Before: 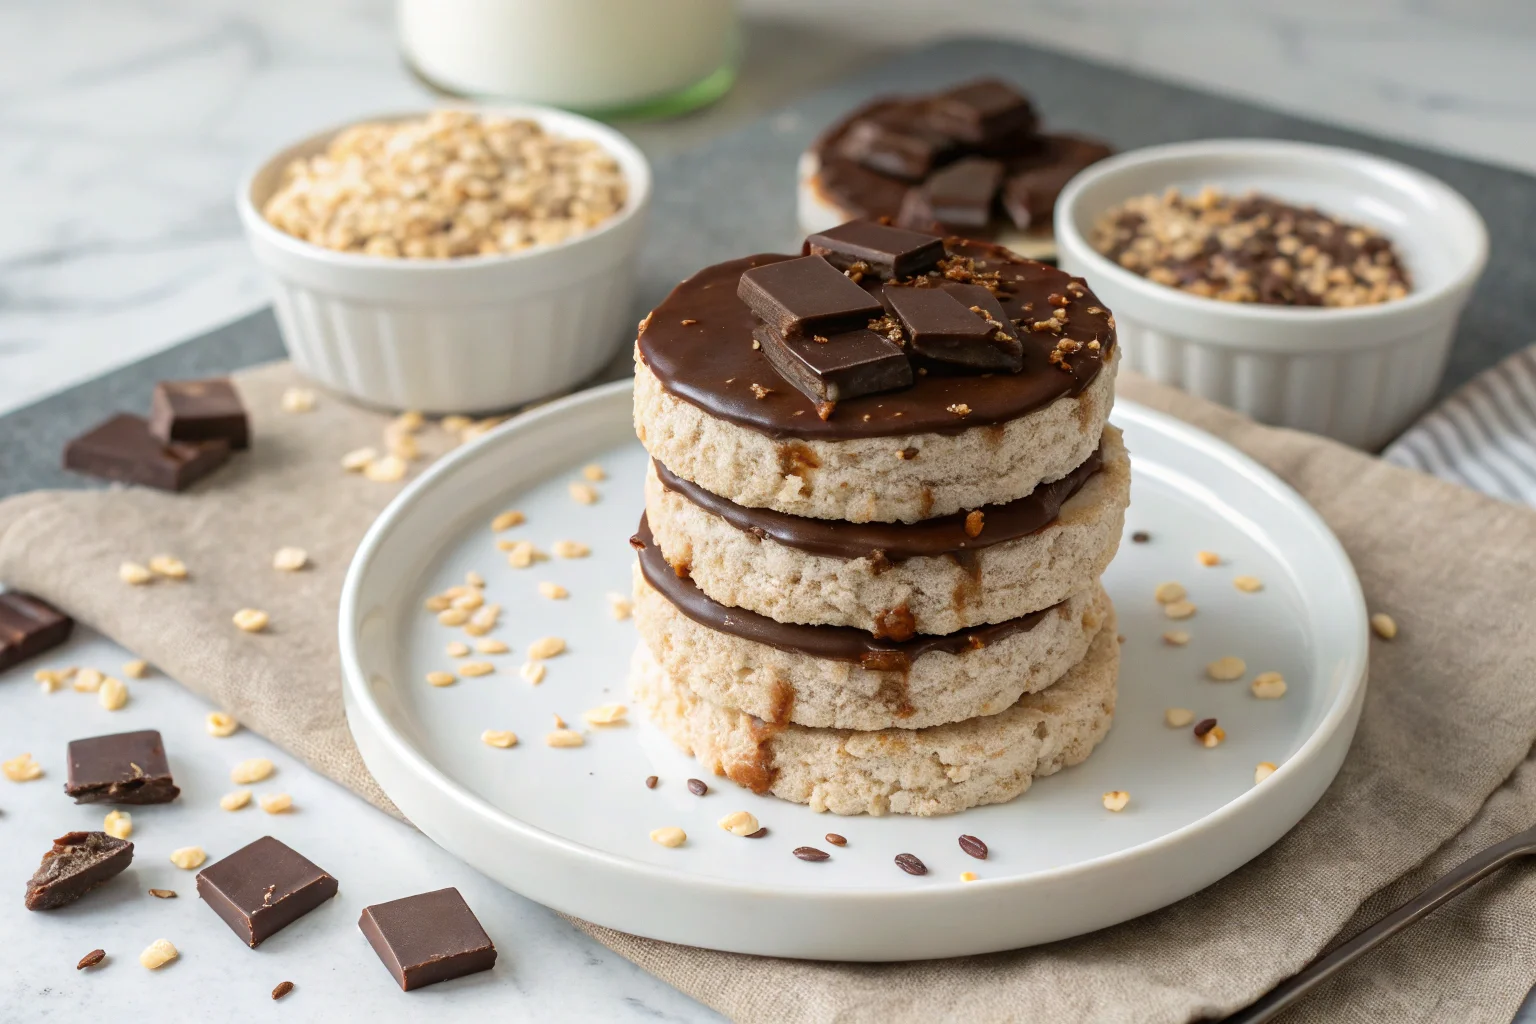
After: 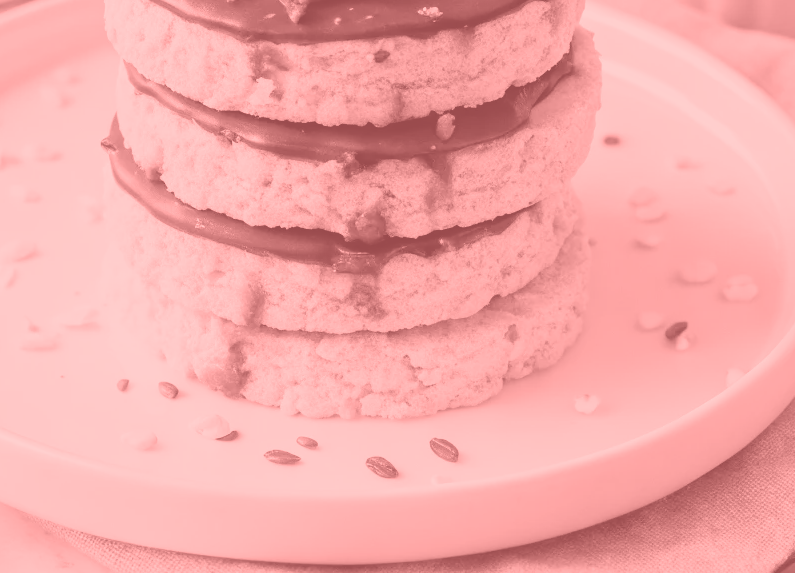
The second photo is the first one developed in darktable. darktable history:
white balance: emerald 1
crop: left 34.479%, top 38.822%, right 13.718%, bottom 5.172%
tone curve: curves: ch0 [(0, 0) (0.07, 0.057) (0.15, 0.177) (0.352, 0.445) (0.59, 0.703) (0.857, 0.908) (1, 1)], color space Lab, linked channels, preserve colors none
colorize: saturation 51%, source mix 50.67%, lightness 50.67%
